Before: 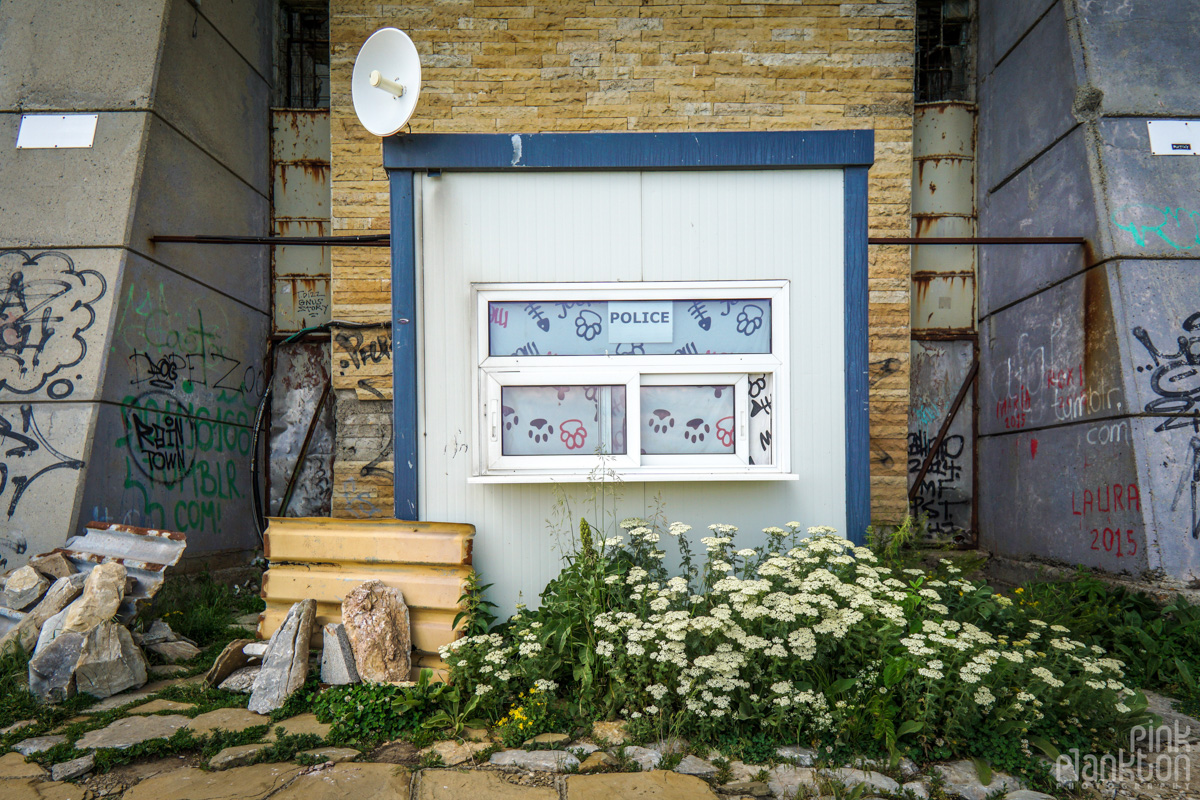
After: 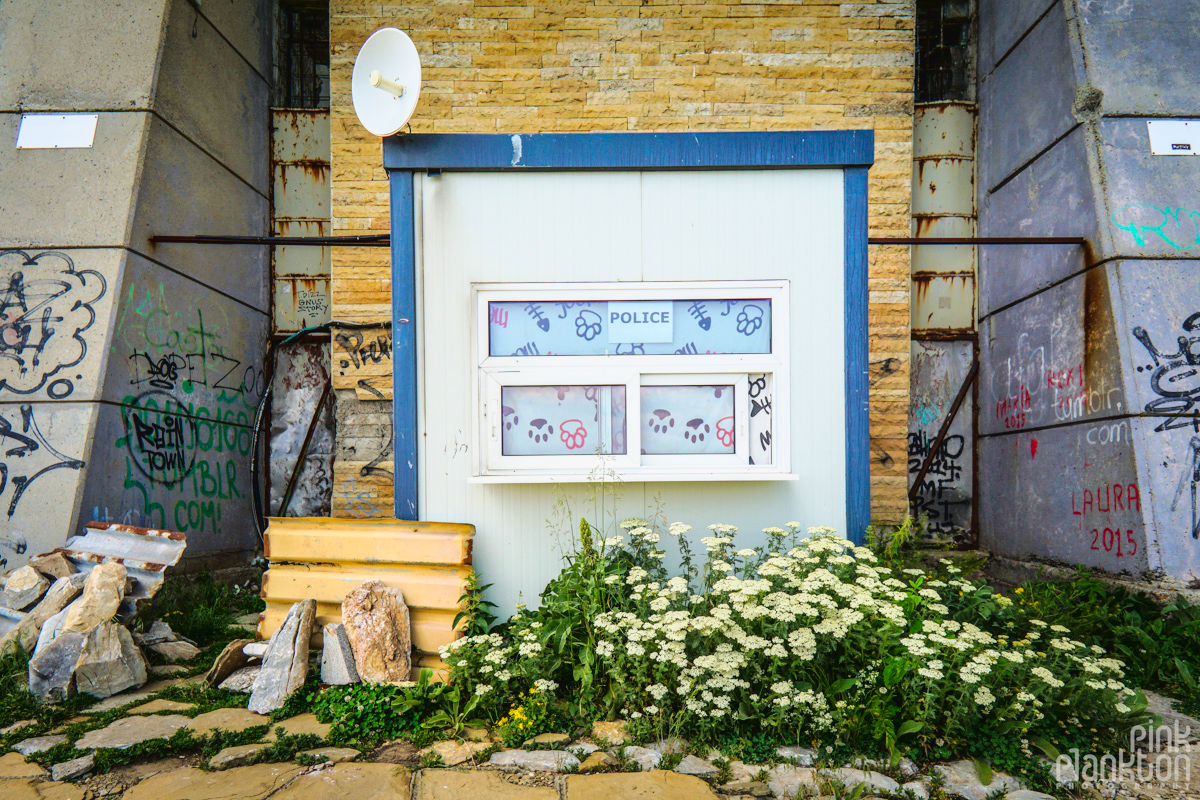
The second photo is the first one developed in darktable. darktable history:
tone curve: curves: ch0 [(0.001, 0.029) (0.084, 0.074) (0.162, 0.165) (0.304, 0.382) (0.466, 0.576) (0.654, 0.741) (0.848, 0.906) (0.984, 0.963)]; ch1 [(0, 0) (0.34, 0.235) (0.46, 0.46) (0.515, 0.502) (0.553, 0.567) (0.764, 0.815) (1, 1)]; ch2 [(0, 0) (0.44, 0.458) (0.479, 0.492) (0.524, 0.507) (0.547, 0.579) (0.673, 0.712) (1, 1)], color space Lab, linked channels, preserve colors none
tone equalizer: edges refinement/feathering 500, mask exposure compensation -1.57 EV, preserve details no
contrast brightness saturation: contrast 0.043, saturation 0.16
